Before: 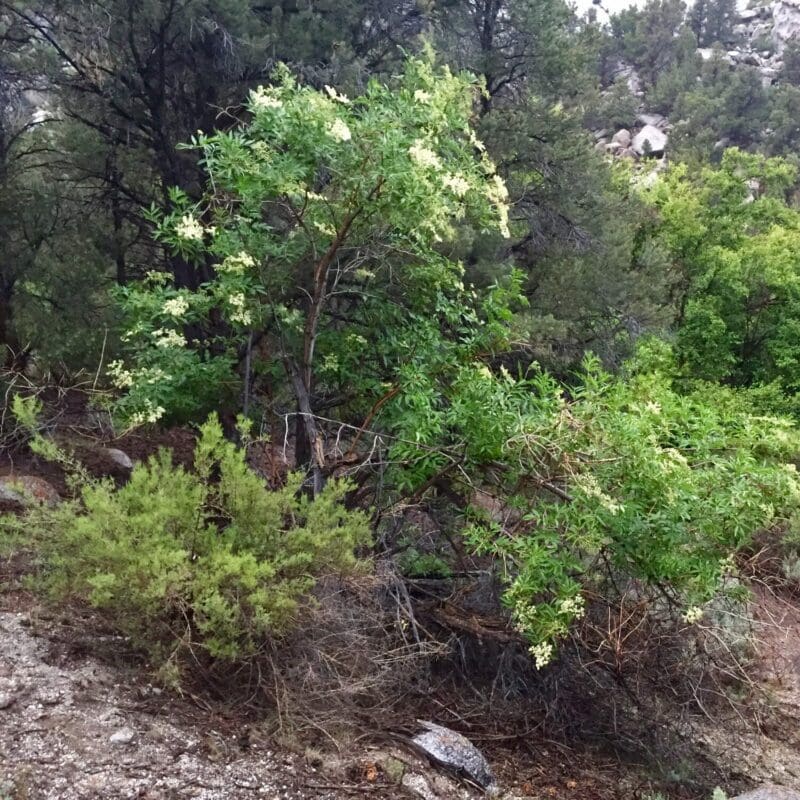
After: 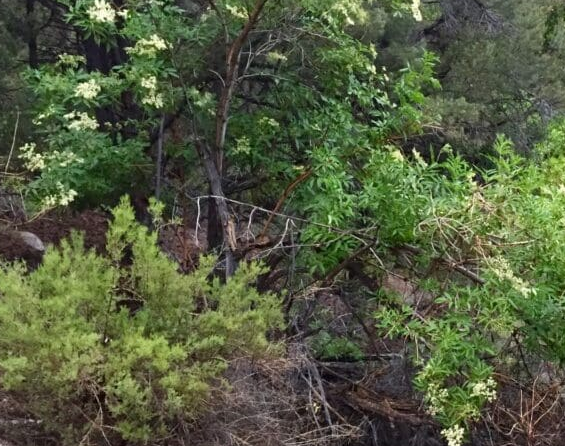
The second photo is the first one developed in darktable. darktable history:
crop: left 11.122%, top 27.18%, right 18.247%, bottom 16.967%
